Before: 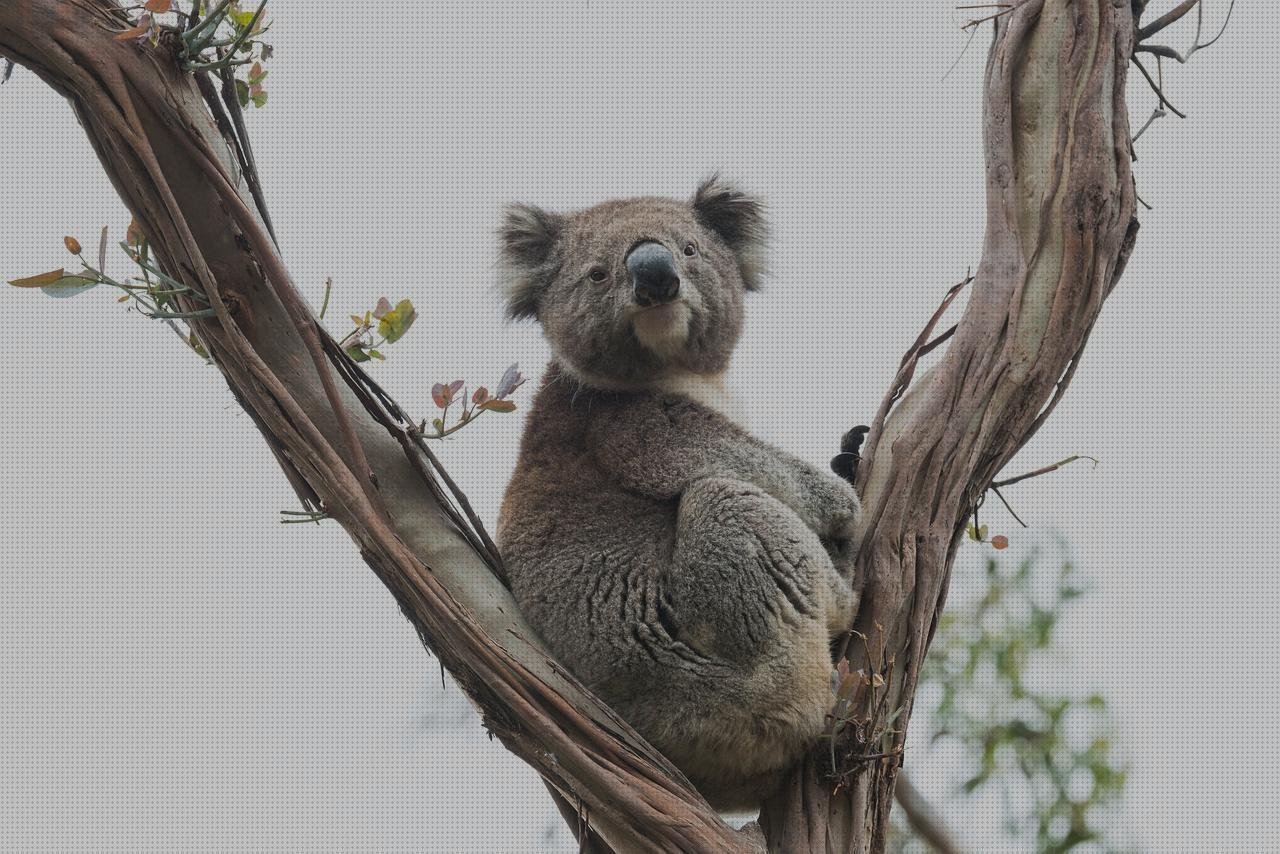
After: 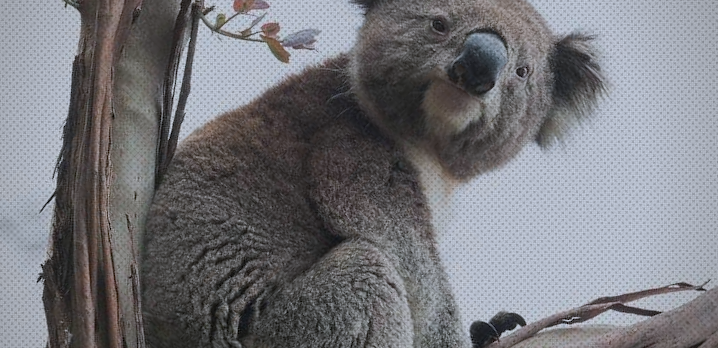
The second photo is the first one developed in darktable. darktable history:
crop and rotate: angle -44.52°, top 16.36%, right 0.956%, bottom 11.633%
vignetting: on, module defaults
color correction: highlights a* -0.666, highlights b* -9.45
